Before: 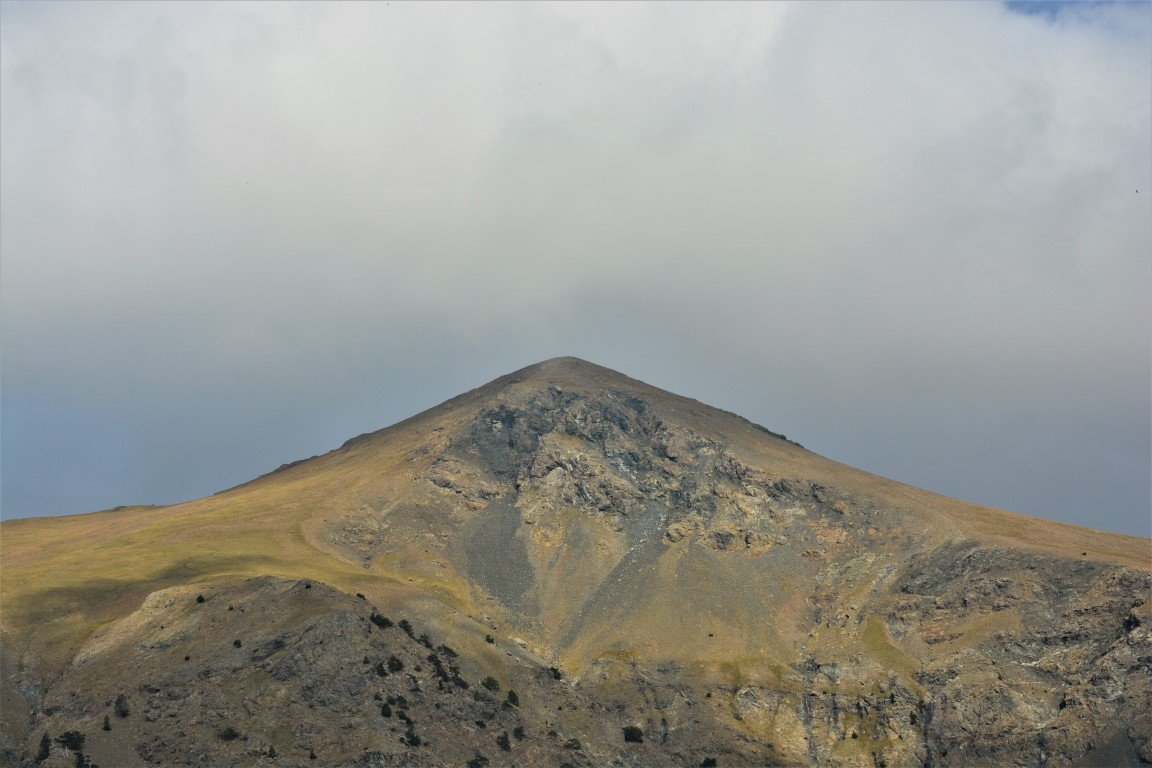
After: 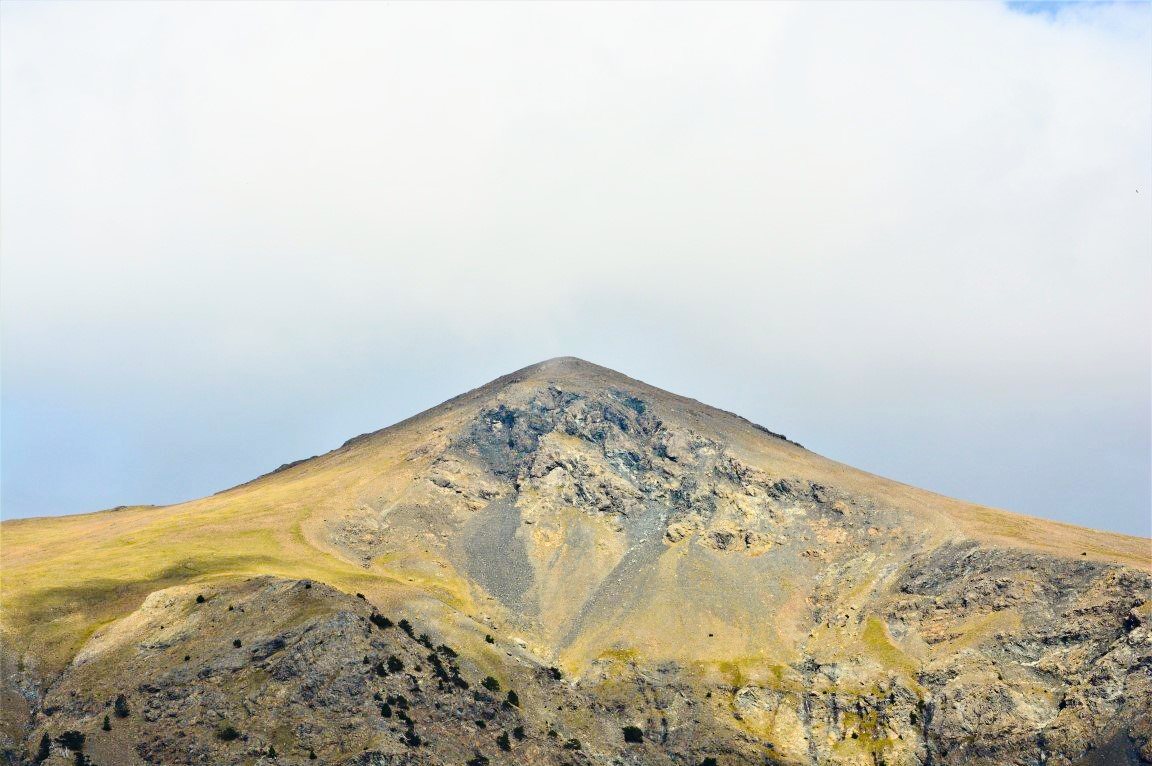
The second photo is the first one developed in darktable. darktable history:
base curve: curves: ch0 [(0, 0) (0.028, 0.03) (0.121, 0.232) (0.46, 0.748) (0.859, 0.968) (1, 1)], preserve colors none
crop: top 0.11%, bottom 0.125%
contrast brightness saturation: contrast 0.216
color balance rgb: shadows lift › chroma 2.961%, shadows lift › hue 279.74°, perceptual saturation grading › global saturation 20%, perceptual saturation grading › highlights -25.825%, perceptual saturation grading › shadows 24.788%, global vibrance 20%
